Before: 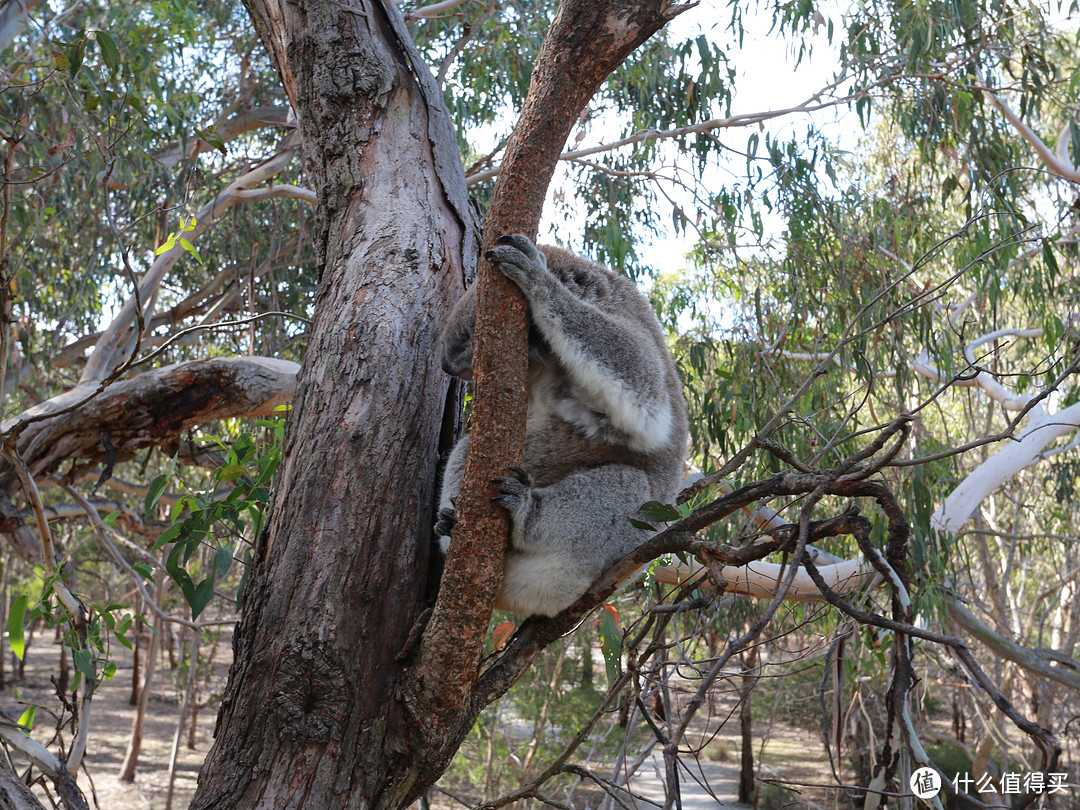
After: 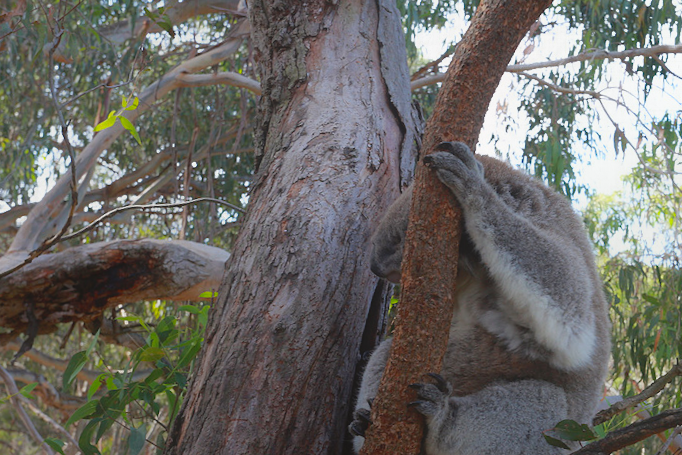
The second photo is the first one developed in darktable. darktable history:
contrast equalizer: octaves 7, y [[0.6 ×6], [0.55 ×6], [0 ×6], [0 ×6], [0 ×6]], mix -1
contrast brightness saturation: contrast 0.04, saturation 0.16
crop and rotate: angle -4.99°, left 2.122%, top 6.945%, right 27.566%, bottom 30.519%
